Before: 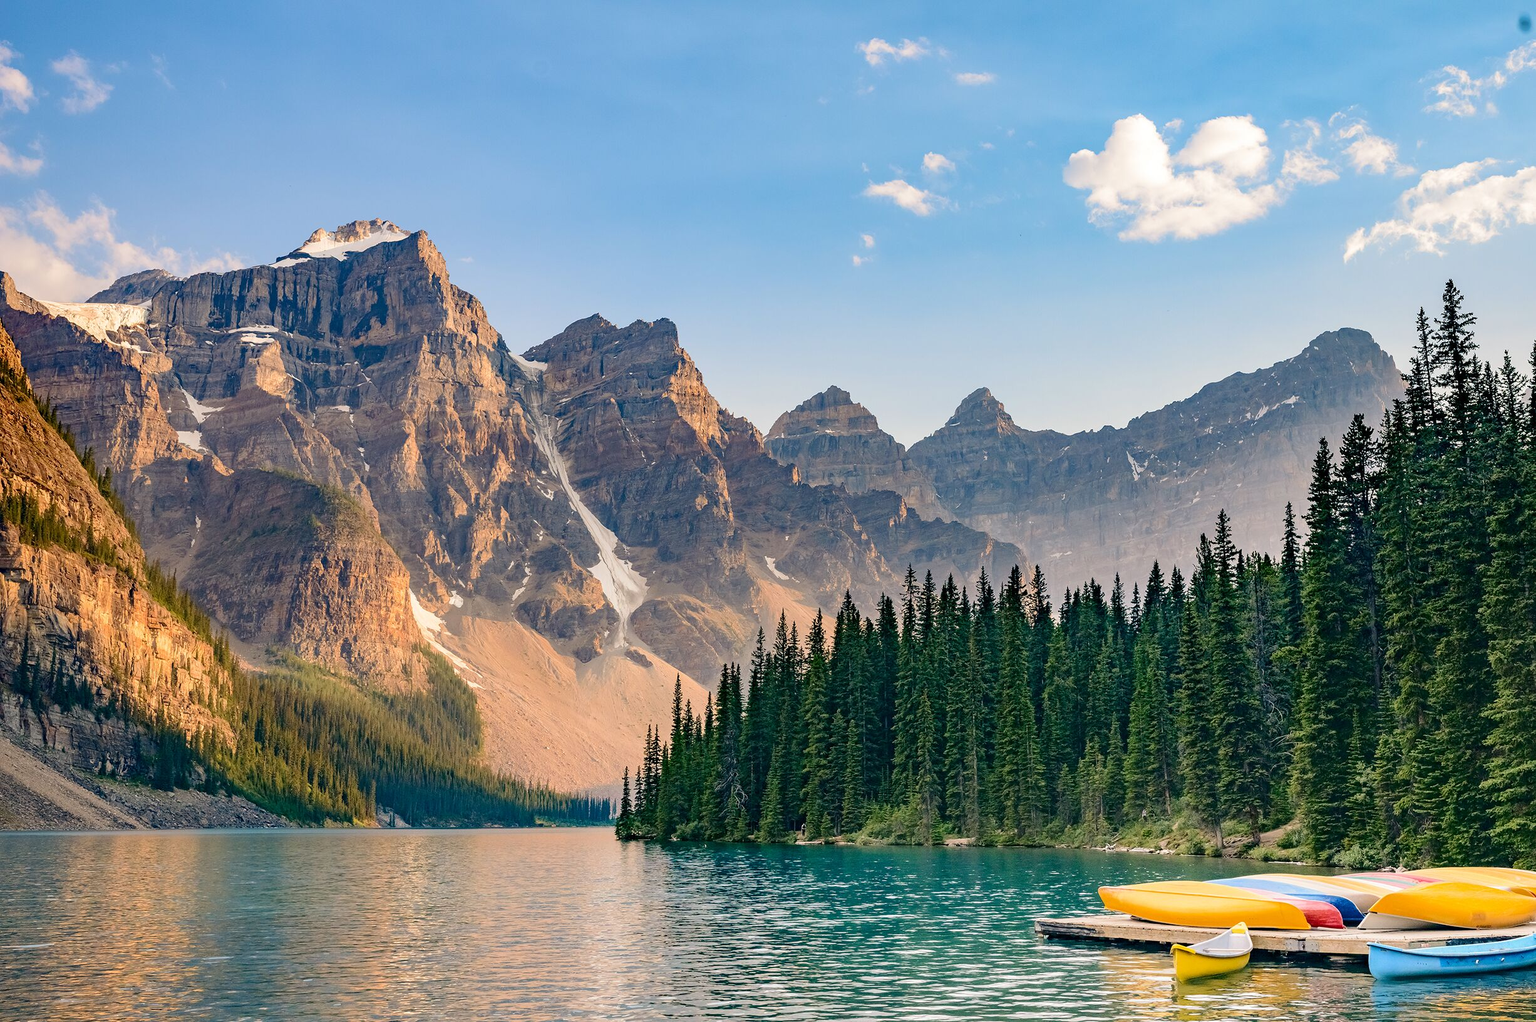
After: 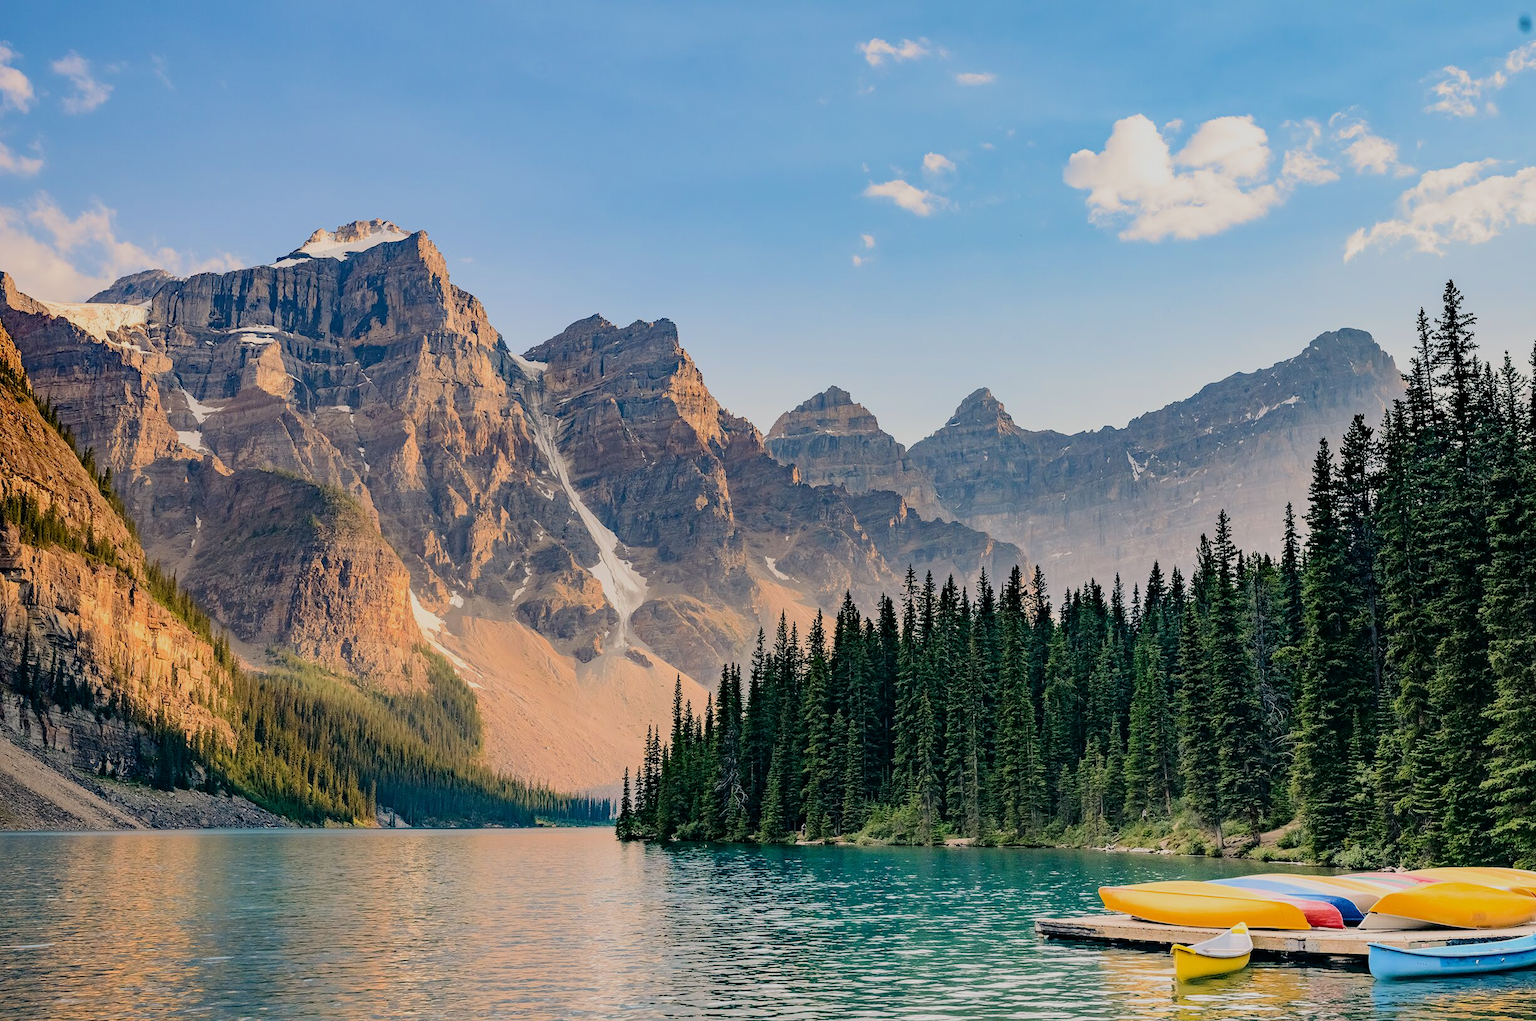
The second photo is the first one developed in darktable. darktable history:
filmic rgb: black relative exposure -7.65 EV, white relative exposure 4.56 EV, threshold 6 EV, hardness 3.61, contrast 1.061, color science v6 (2022), enable highlight reconstruction true
